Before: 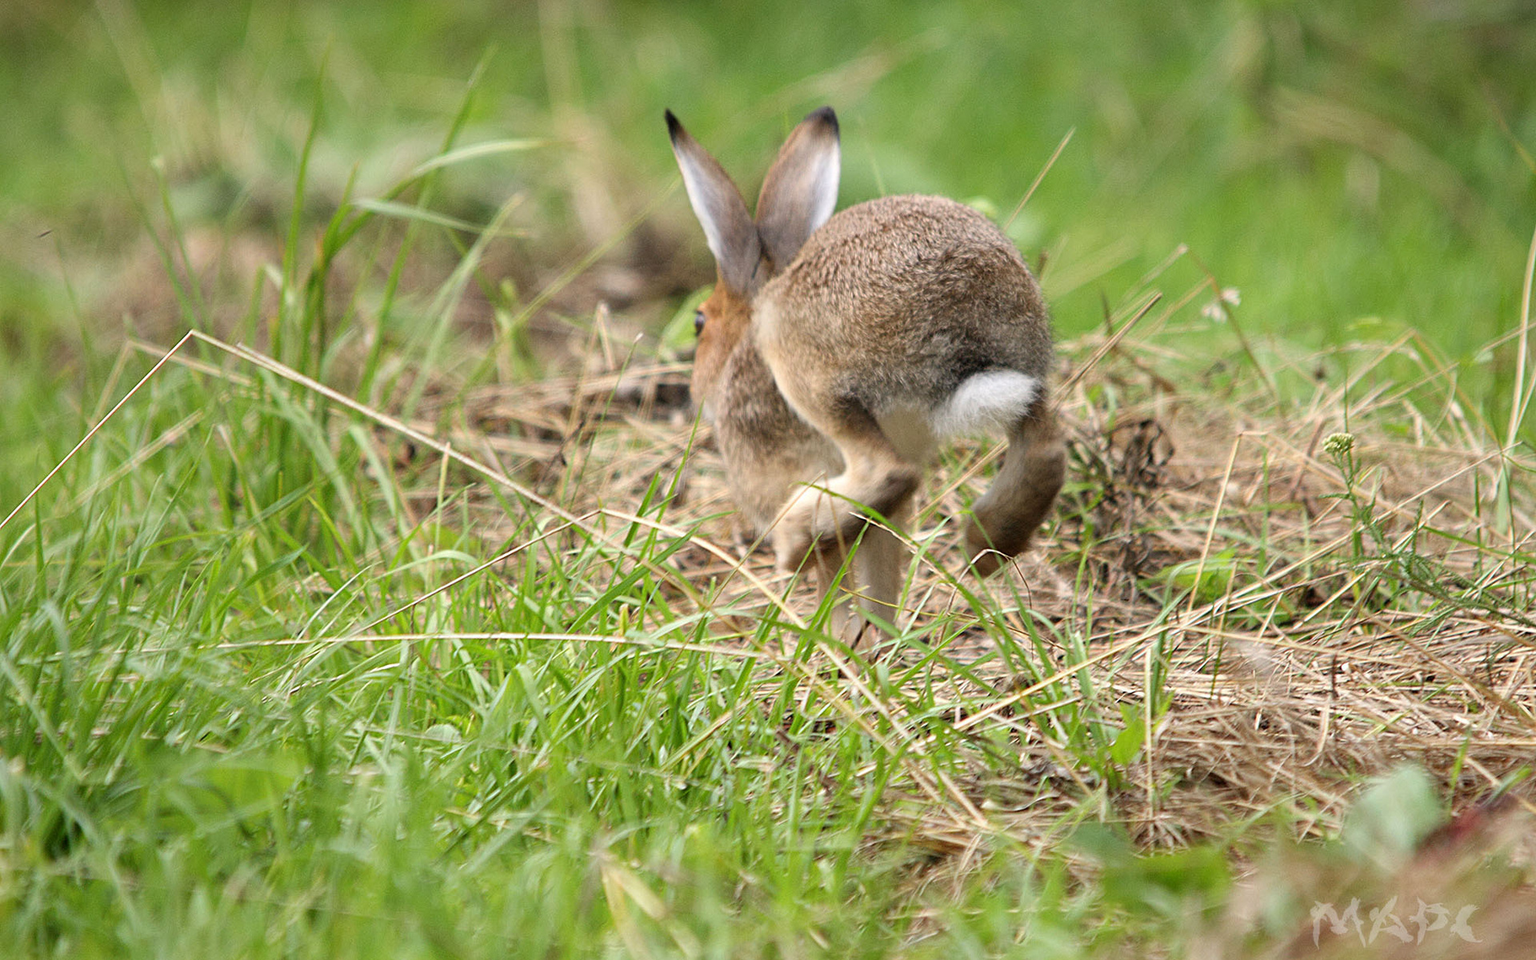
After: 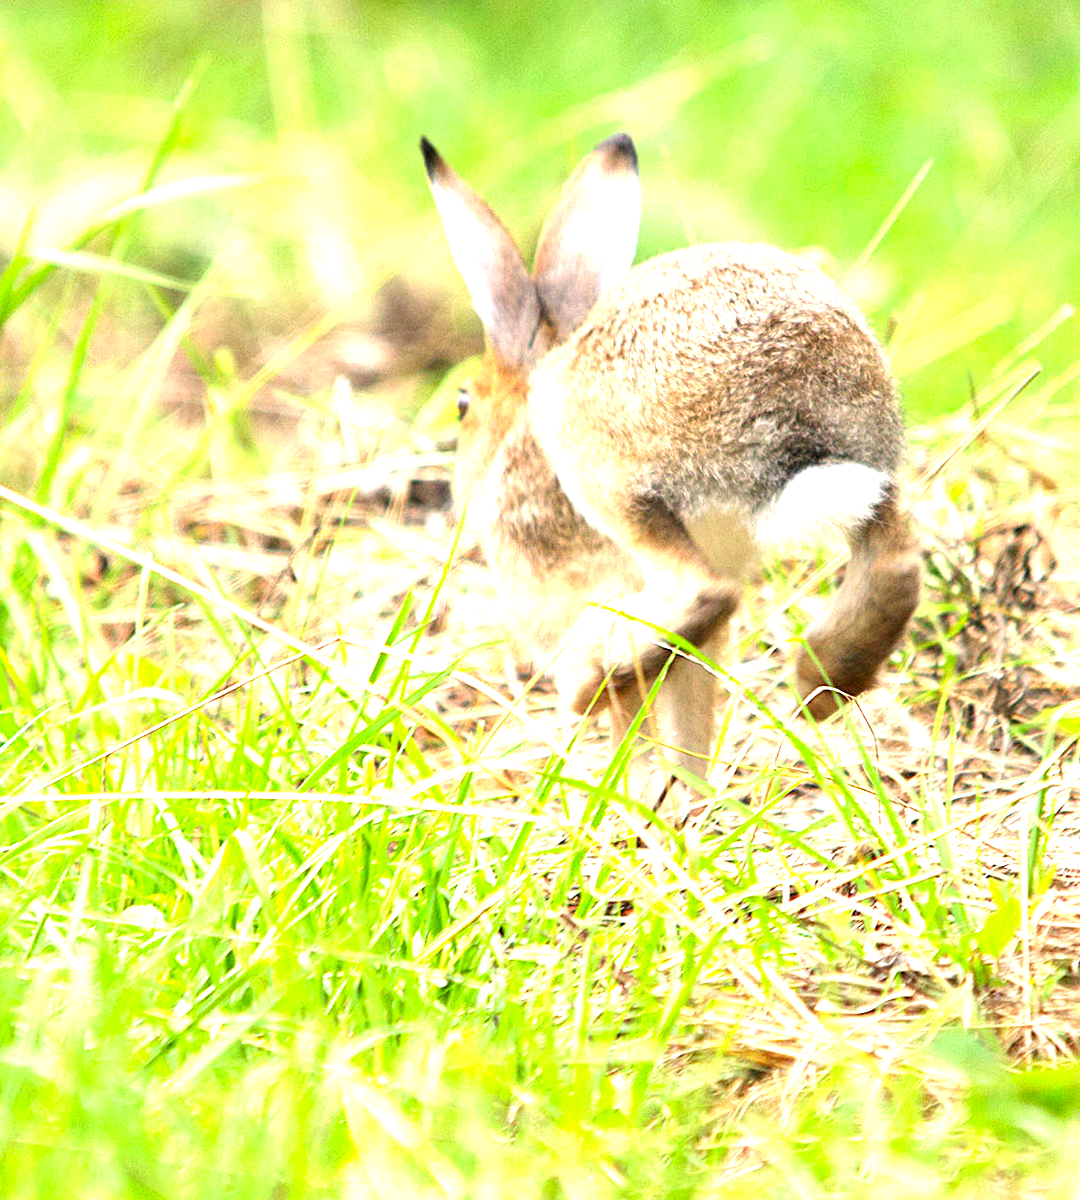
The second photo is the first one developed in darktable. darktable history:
crop: left 21.409%, right 22.29%
exposure: black level correction 0.001, exposure 1.736 EV, compensate exposure bias true, compensate highlight preservation false
contrast brightness saturation: contrast 0.078, saturation 0.204
